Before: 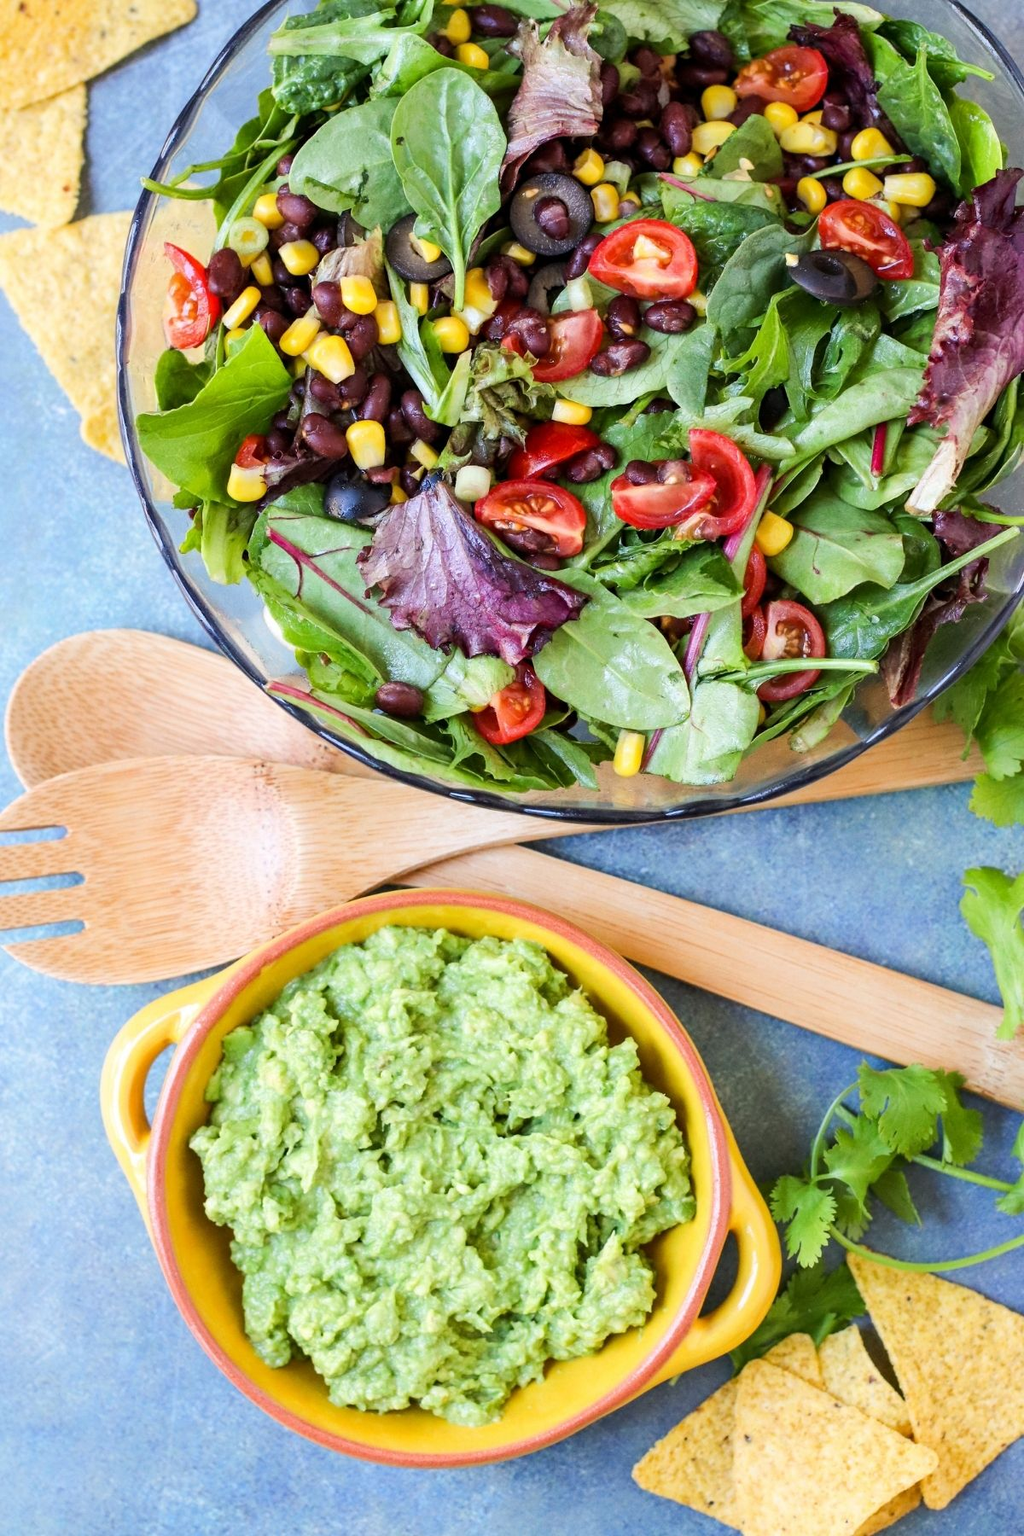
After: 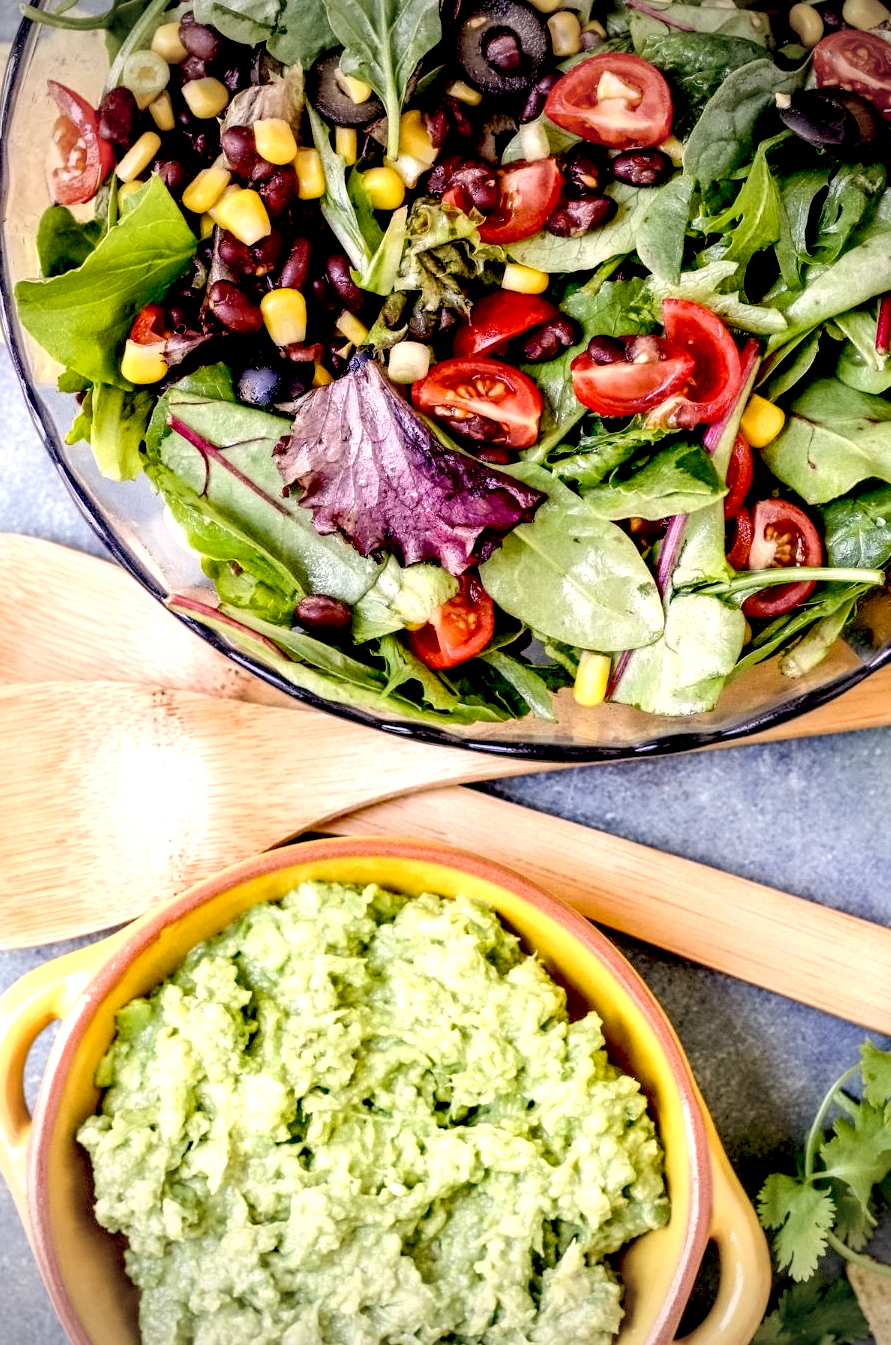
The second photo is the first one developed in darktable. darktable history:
crop and rotate: left 12.116%, top 11.353%, right 13.632%, bottom 13.88%
tone equalizer: edges refinement/feathering 500, mask exposure compensation -1.57 EV, preserve details no
color correction: highlights a* 10.2, highlights b* 9.76, shadows a* 8.98, shadows b* 7.56, saturation 0.772
contrast equalizer: y [[0.5 ×6], [0.5 ×6], [0.5 ×6], [0 ×6], [0, 0.039, 0.251, 0.29, 0.293, 0.292]]
local contrast: on, module defaults
vignetting: brightness -0.538, saturation -0.508, width/height ratio 1.097, unbound false
exposure: black level correction 0.041, exposure 0.499 EV, compensate exposure bias true, compensate highlight preservation false
